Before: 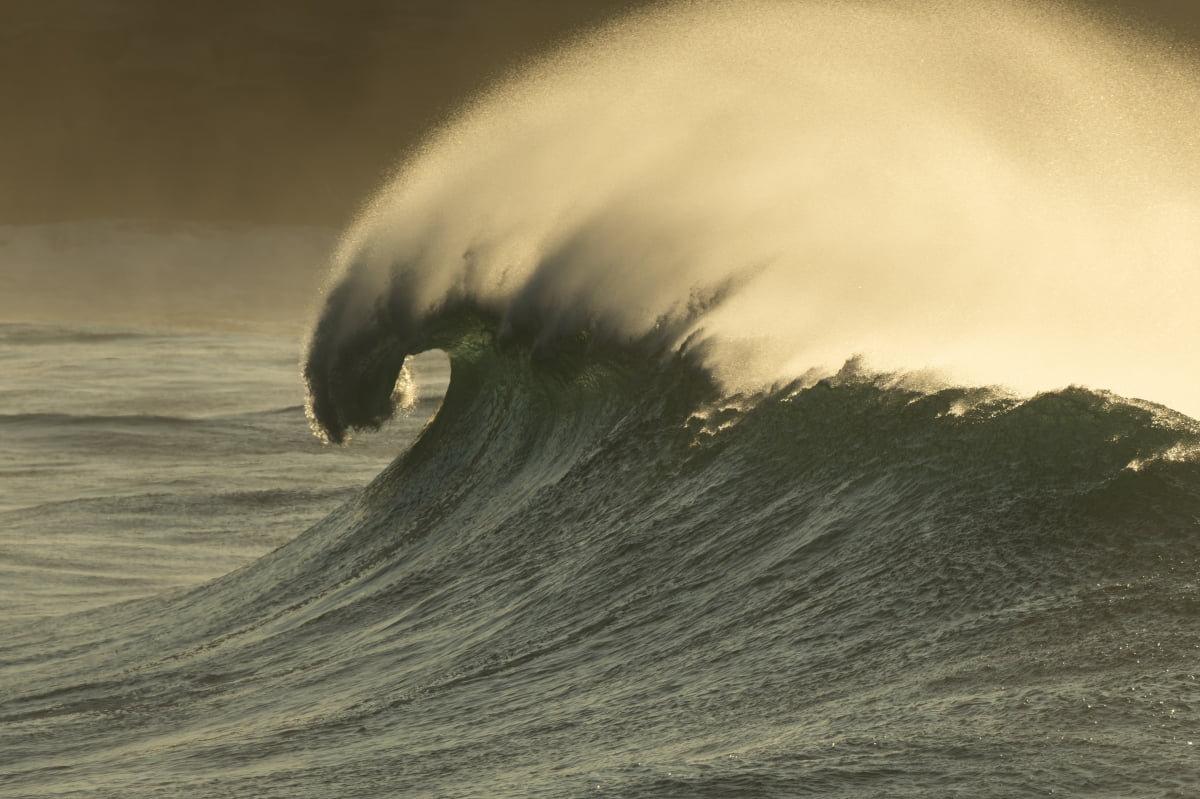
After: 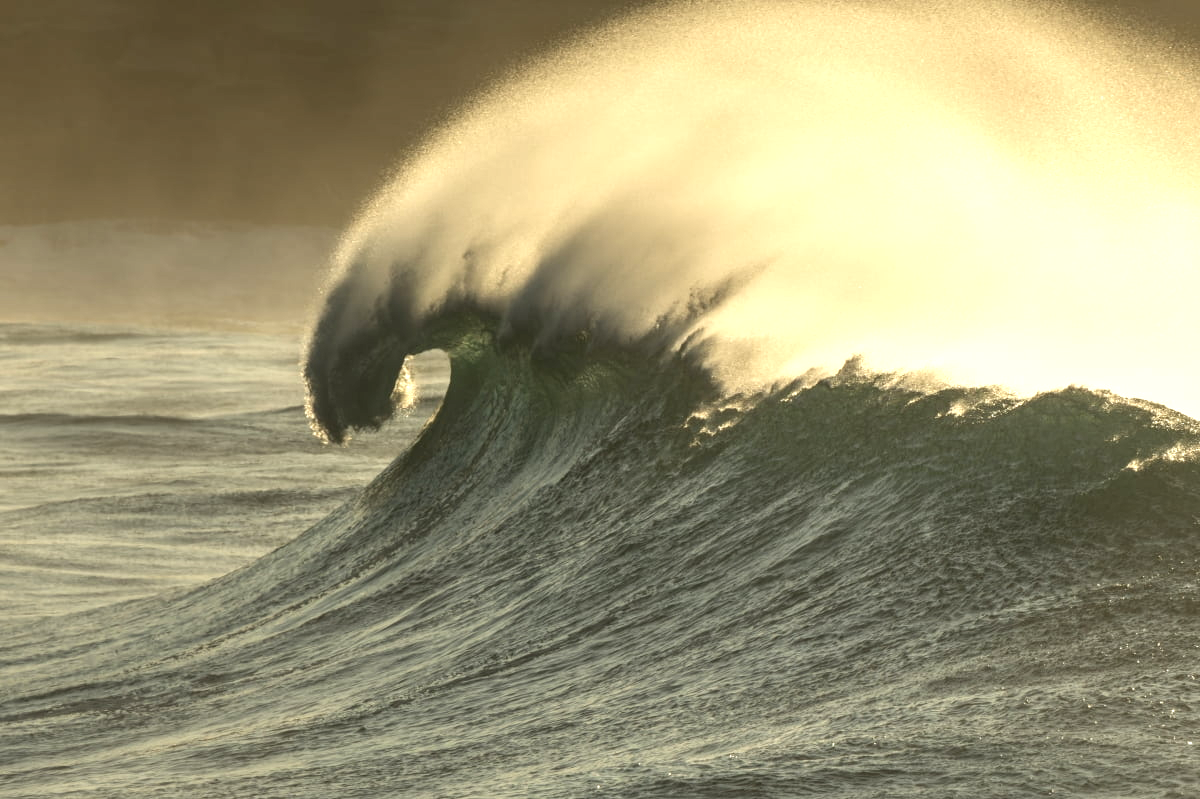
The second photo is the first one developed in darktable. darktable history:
local contrast: on, module defaults
exposure: exposure 0.6 EV, compensate highlight preservation false
